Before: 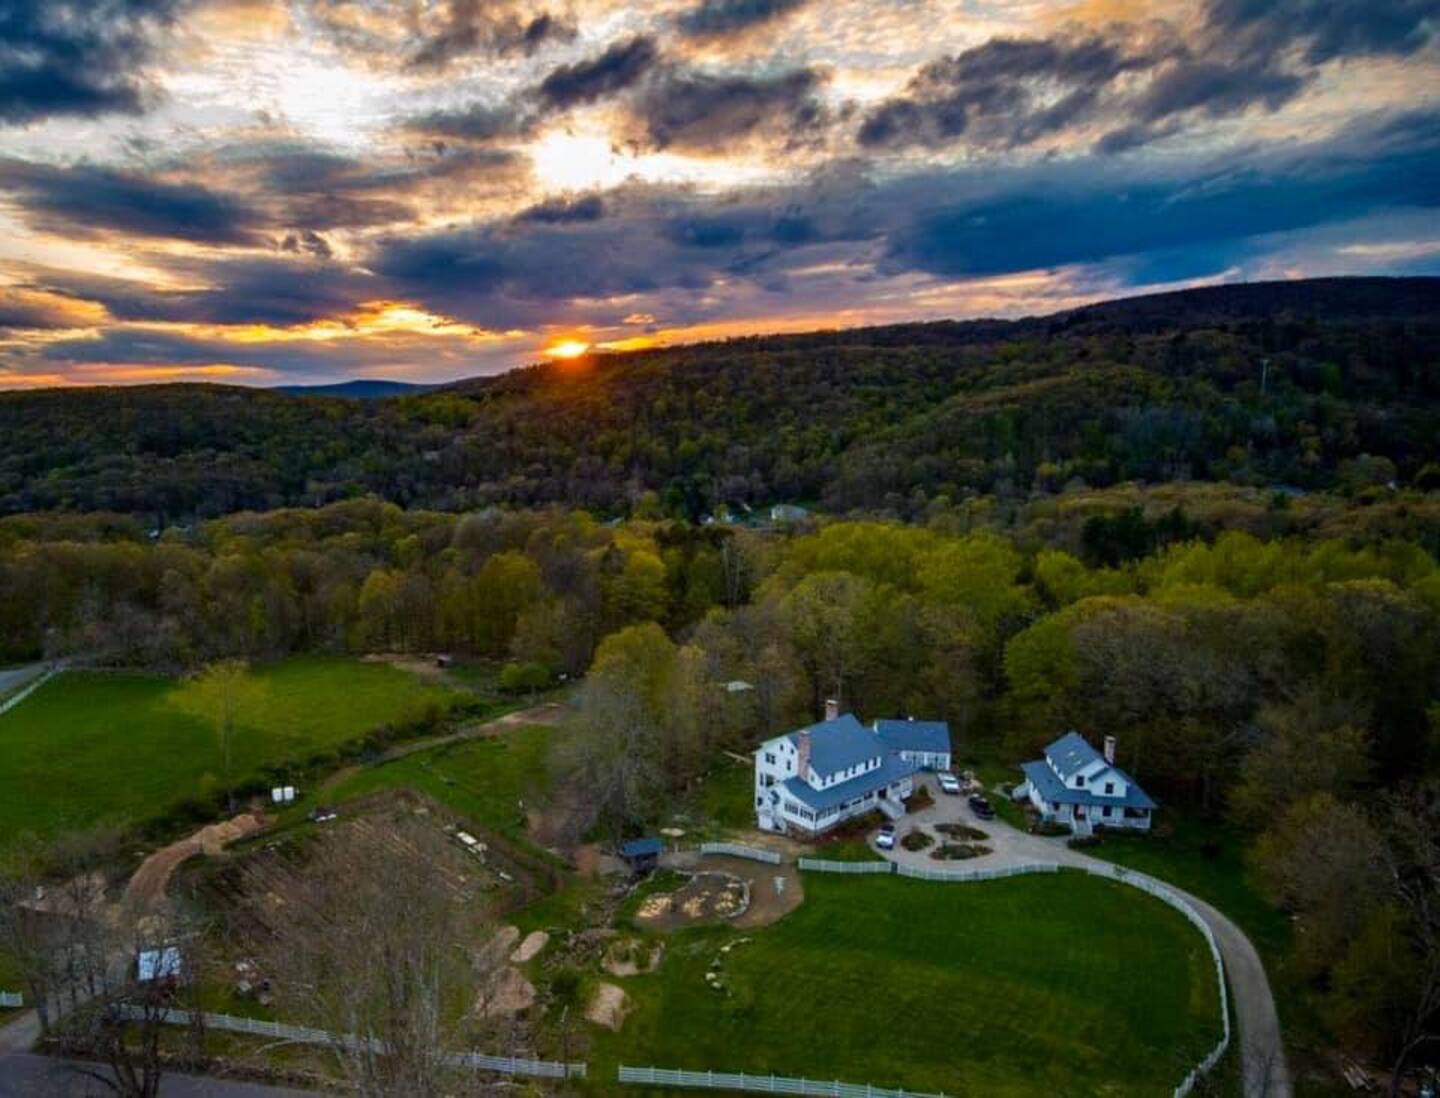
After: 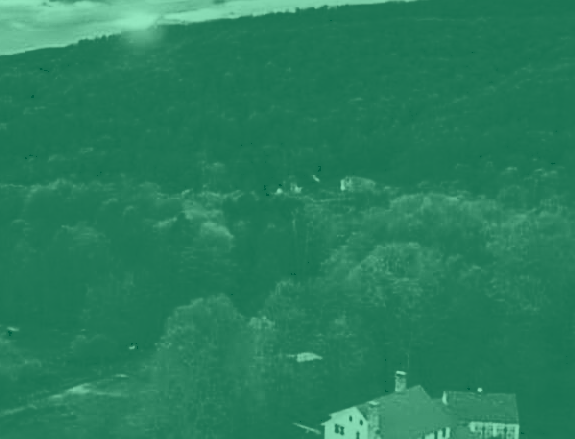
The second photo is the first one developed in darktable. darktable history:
tone curve: curves: ch0 [(0, 0) (0.003, 0.145) (0.011, 0.15) (0.025, 0.15) (0.044, 0.156) (0.069, 0.161) (0.1, 0.169) (0.136, 0.175) (0.177, 0.184) (0.224, 0.196) (0.277, 0.234) (0.335, 0.291) (0.399, 0.391) (0.468, 0.505) (0.543, 0.633) (0.623, 0.742) (0.709, 0.826) (0.801, 0.882) (0.898, 0.93) (1, 1)], preserve colors none
sharpen: on, module defaults
crop: left 30%, top 30%, right 30%, bottom 30%
colorize: hue 147.6°, saturation 65%, lightness 21.64%
